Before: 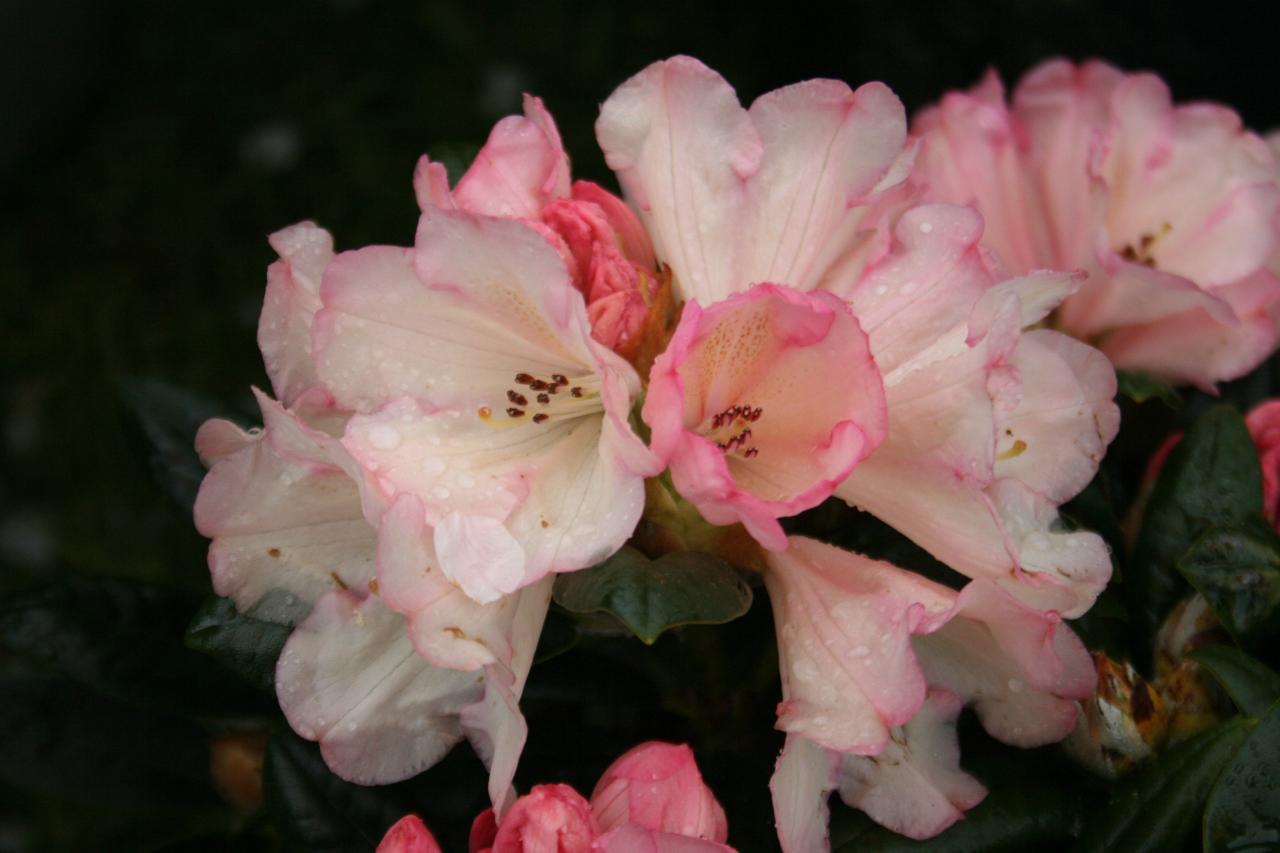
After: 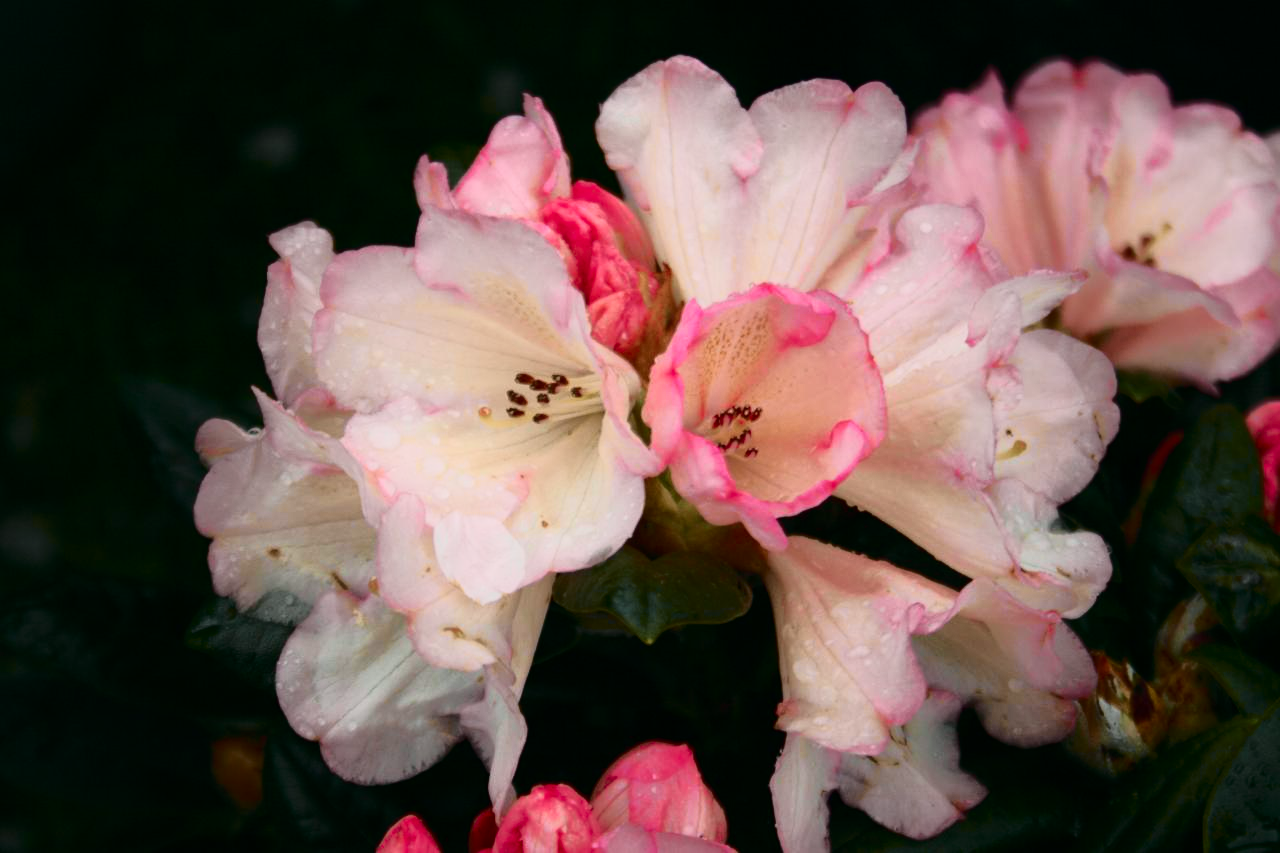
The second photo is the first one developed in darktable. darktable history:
tone curve: curves: ch0 [(0, 0) (0.081, 0.044) (0.192, 0.125) (0.283, 0.238) (0.416, 0.449) (0.495, 0.524) (0.661, 0.756) (0.788, 0.87) (1, 0.951)]; ch1 [(0, 0) (0.161, 0.092) (0.35, 0.33) (0.392, 0.392) (0.427, 0.426) (0.479, 0.472) (0.505, 0.497) (0.521, 0.524) (0.567, 0.56) (0.583, 0.592) (0.625, 0.627) (0.678, 0.733) (1, 1)]; ch2 [(0, 0) (0.346, 0.362) (0.404, 0.427) (0.502, 0.499) (0.531, 0.523) (0.544, 0.561) (0.58, 0.59) (0.629, 0.642) (0.717, 0.678) (1, 1)], color space Lab, independent channels, preserve colors none
